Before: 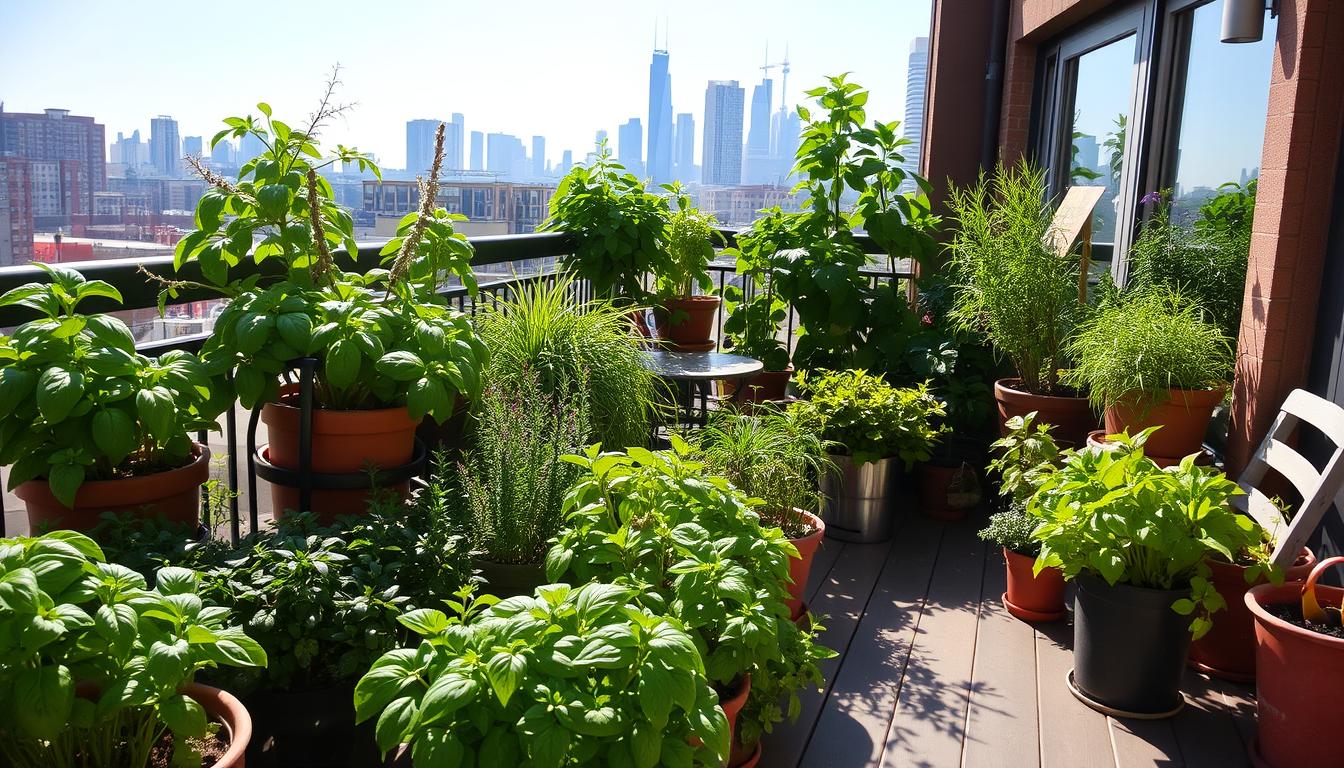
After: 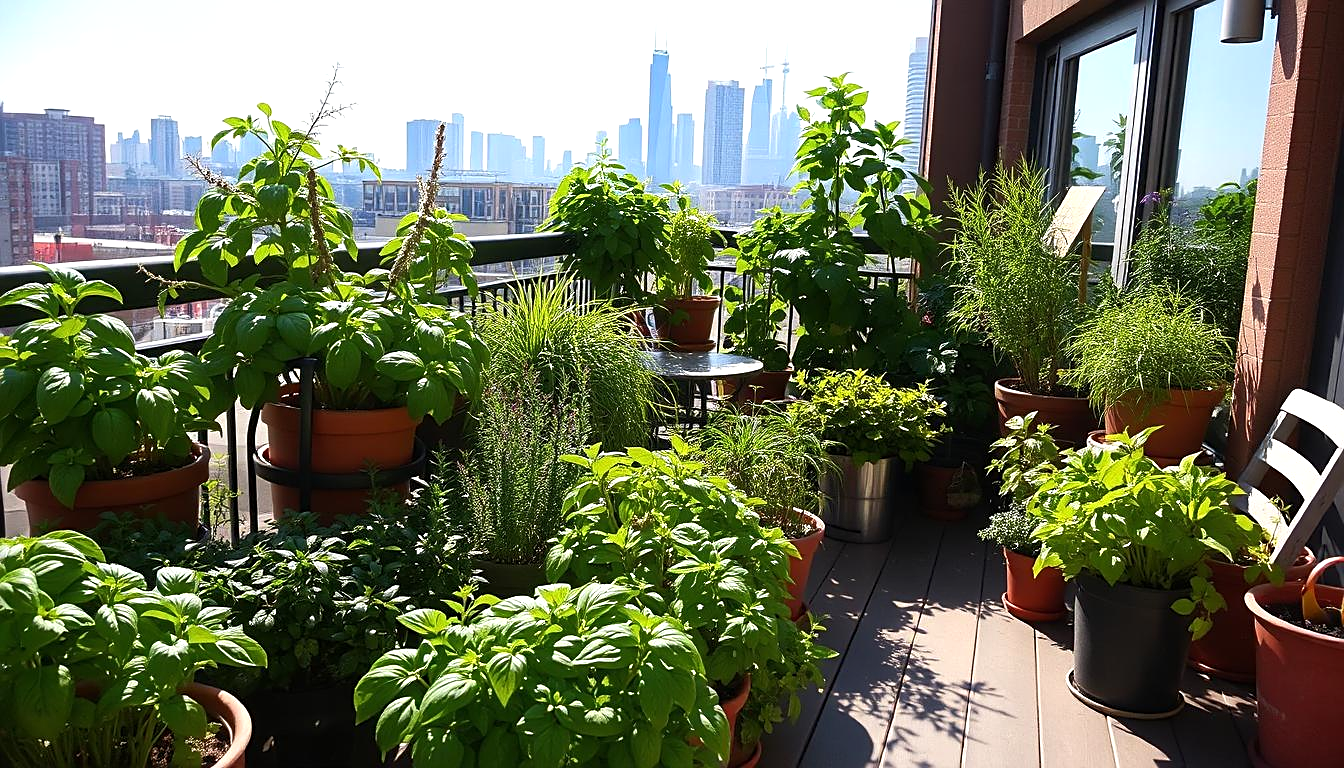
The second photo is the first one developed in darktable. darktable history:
tone equalizer: -8 EV -0.001 EV, -7 EV 0.001 EV, -6 EV -0.002 EV, -5 EV -0.003 EV, -4 EV -0.062 EV, -3 EV -0.222 EV, -2 EV -0.267 EV, -1 EV 0.105 EV, +0 EV 0.303 EV
sharpen: on, module defaults
